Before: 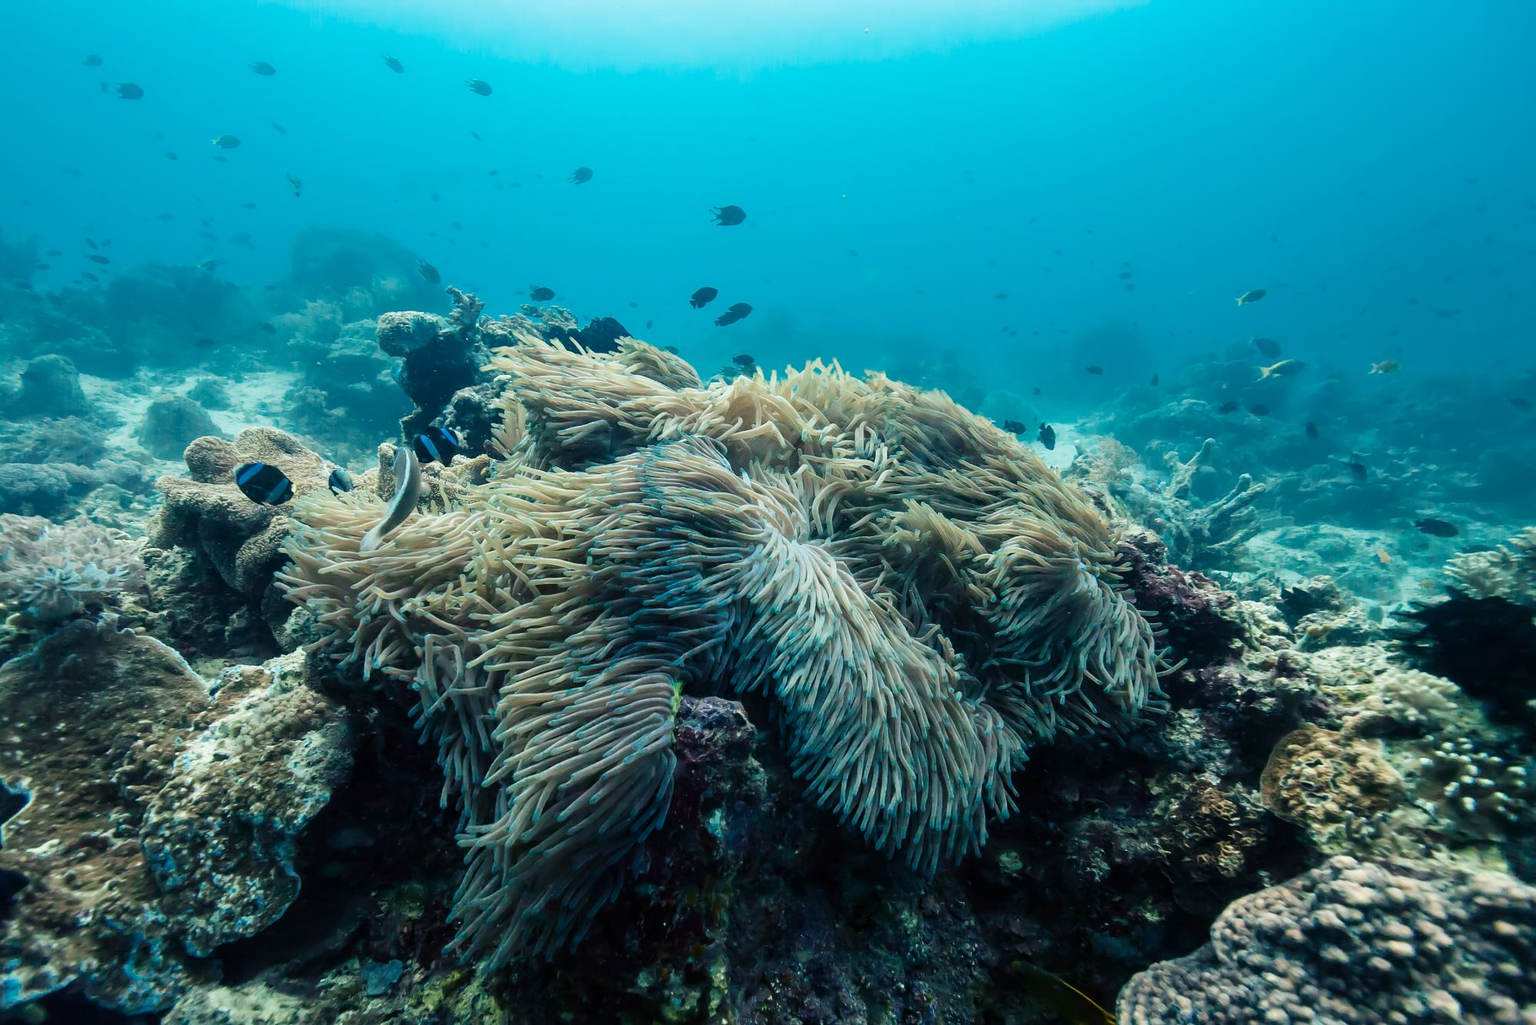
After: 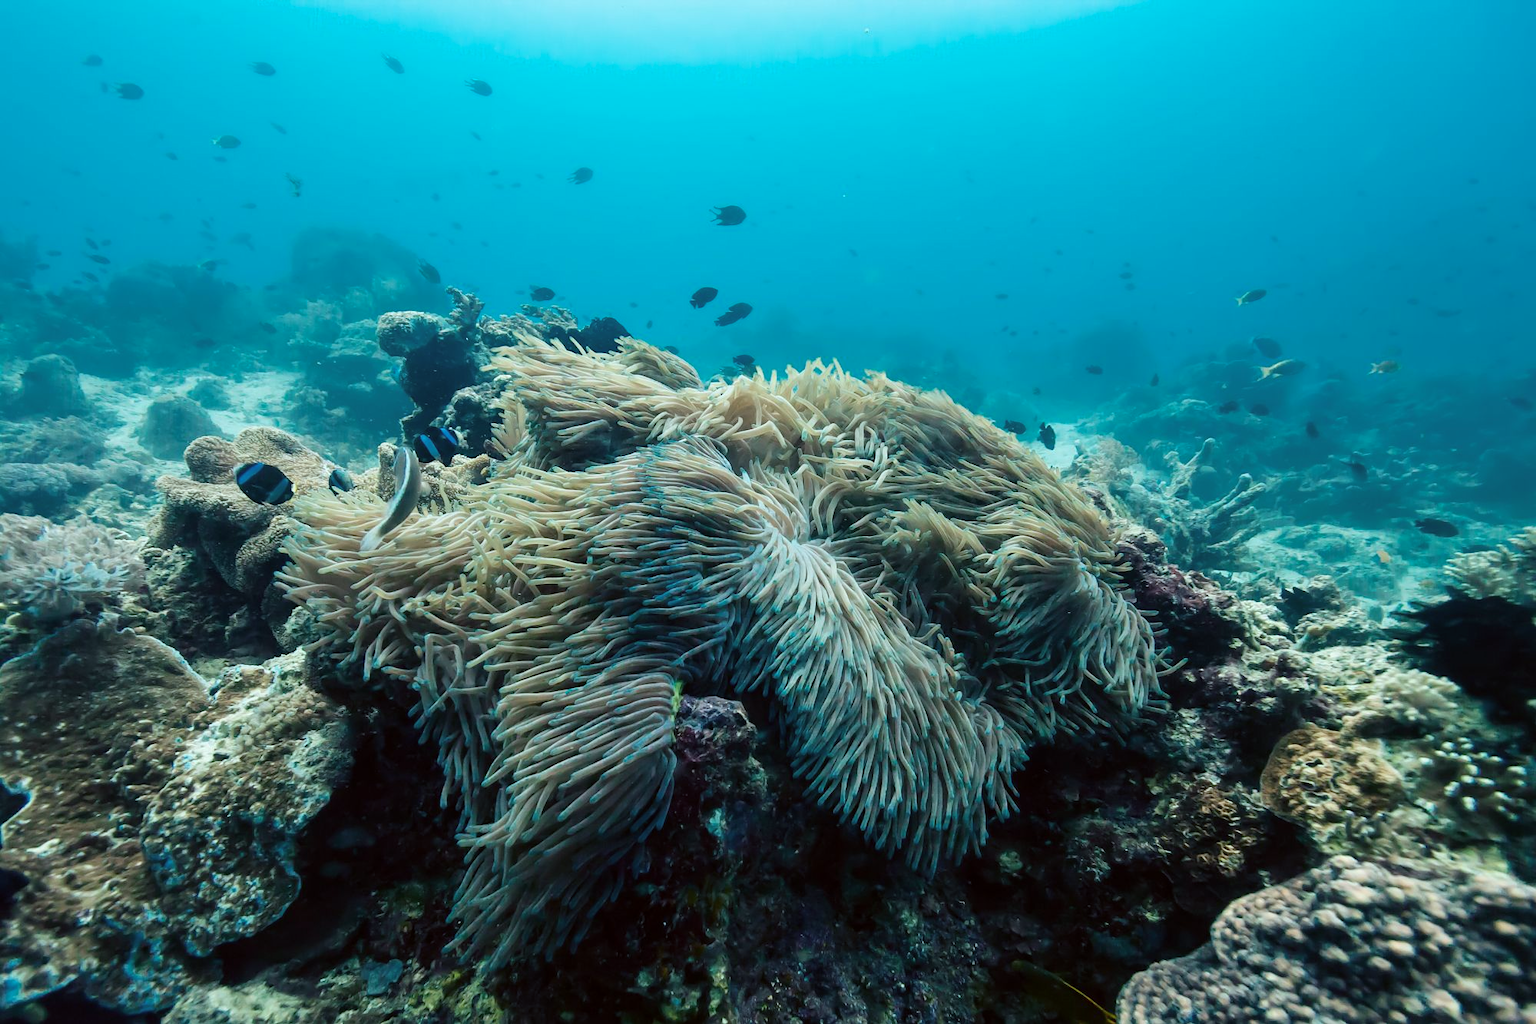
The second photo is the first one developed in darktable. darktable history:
color correction: highlights a* -2.72, highlights b* -2.82, shadows a* 2.26, shadows b* 2.63
